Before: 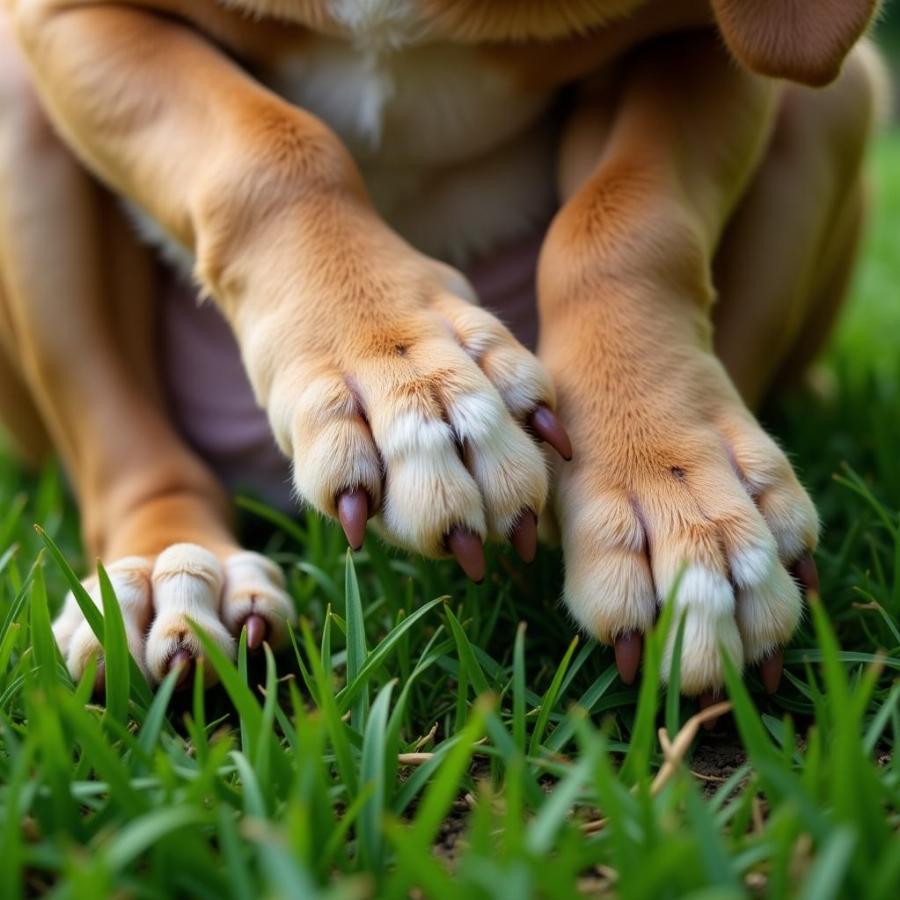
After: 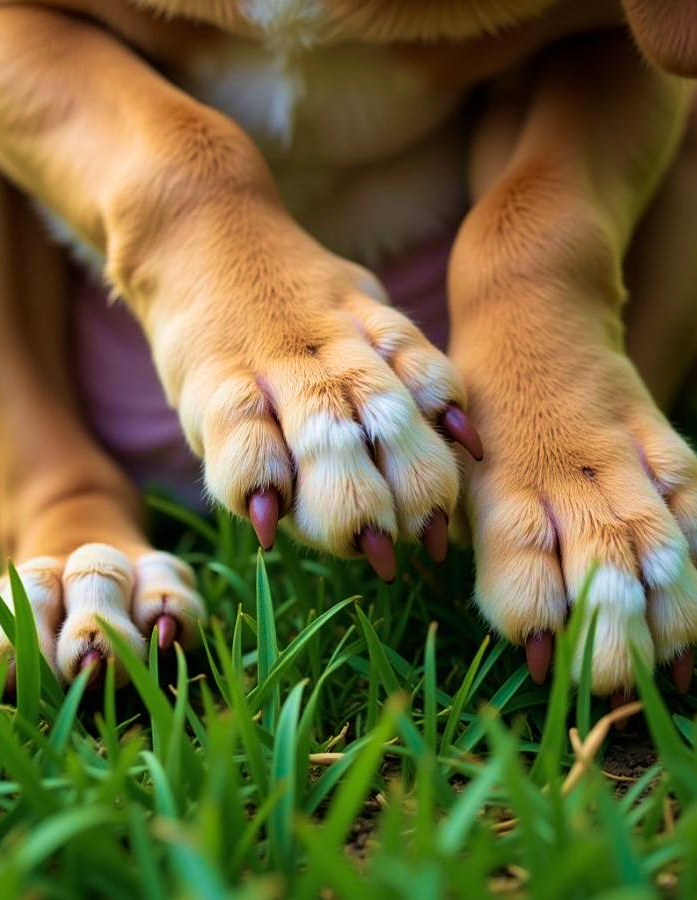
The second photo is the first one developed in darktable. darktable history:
sharpen: amount 0.204
velvia: strength 67.62%, mid-tones bias 0.975
crop: left 9.902%, right 12.582%
